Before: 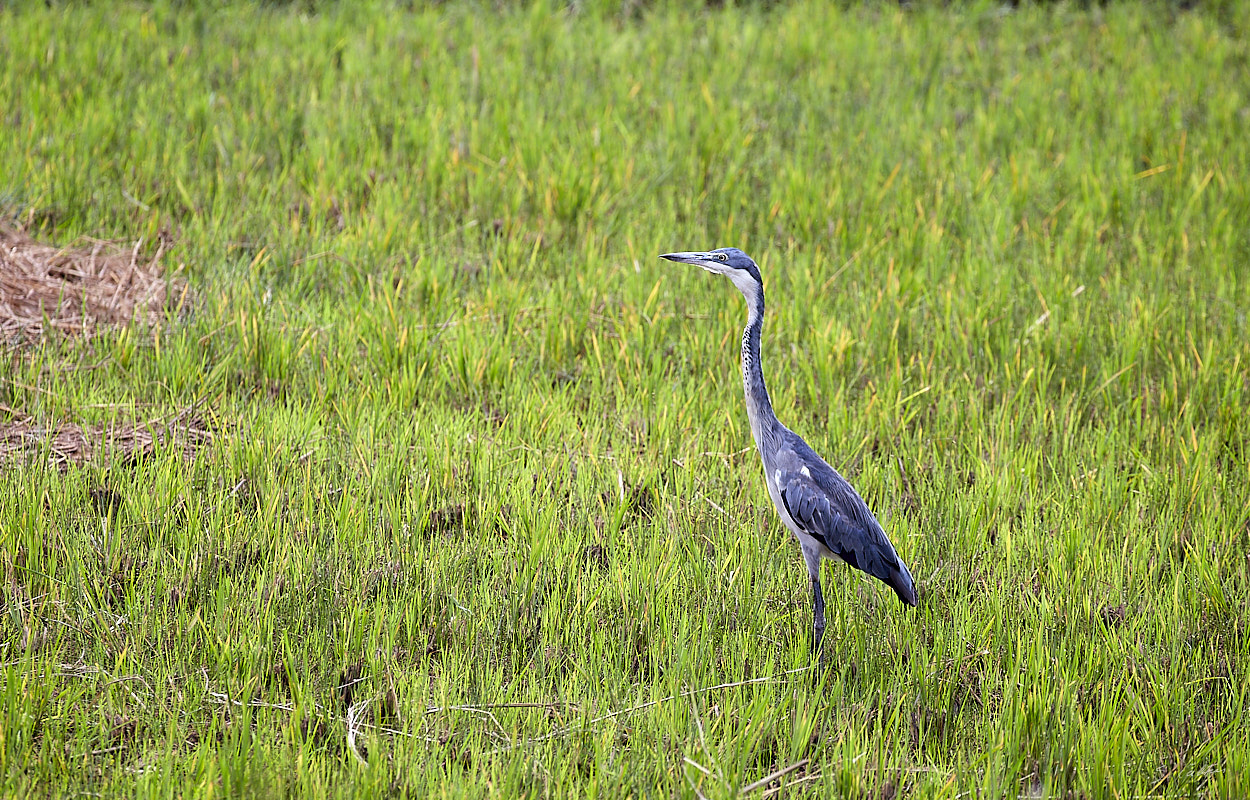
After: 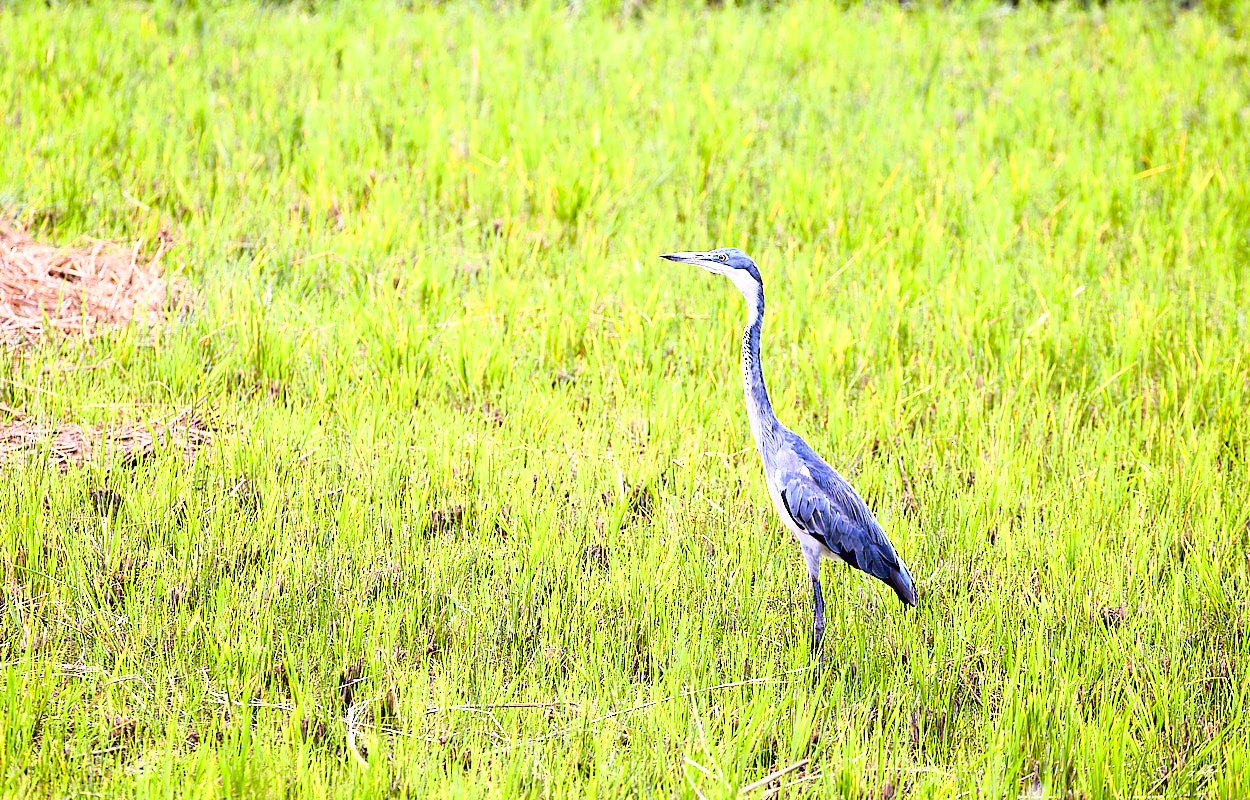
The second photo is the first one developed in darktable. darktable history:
base curve: curves: ch0 [(0, 0) (0.028, 0.03) (0.121, 0.232) (0.46, 0.748) (0.859, 0.968) (1, 1)]
exposure: black level correction -0.002, exposure 0.712 EV, compensate highlight preservation false
color balance rgb: highlights gain › chroma 0.201%, highlights gain › hue 331.88°, global offset › luminance -0.239%, perceptual saturation grading › global saturation 23.337%, perceptual saturation grading › highlights -23.576%, perceptual saturation grading › mid-tones 24.085%, perceptual saturation grading › shadows 38.832%
